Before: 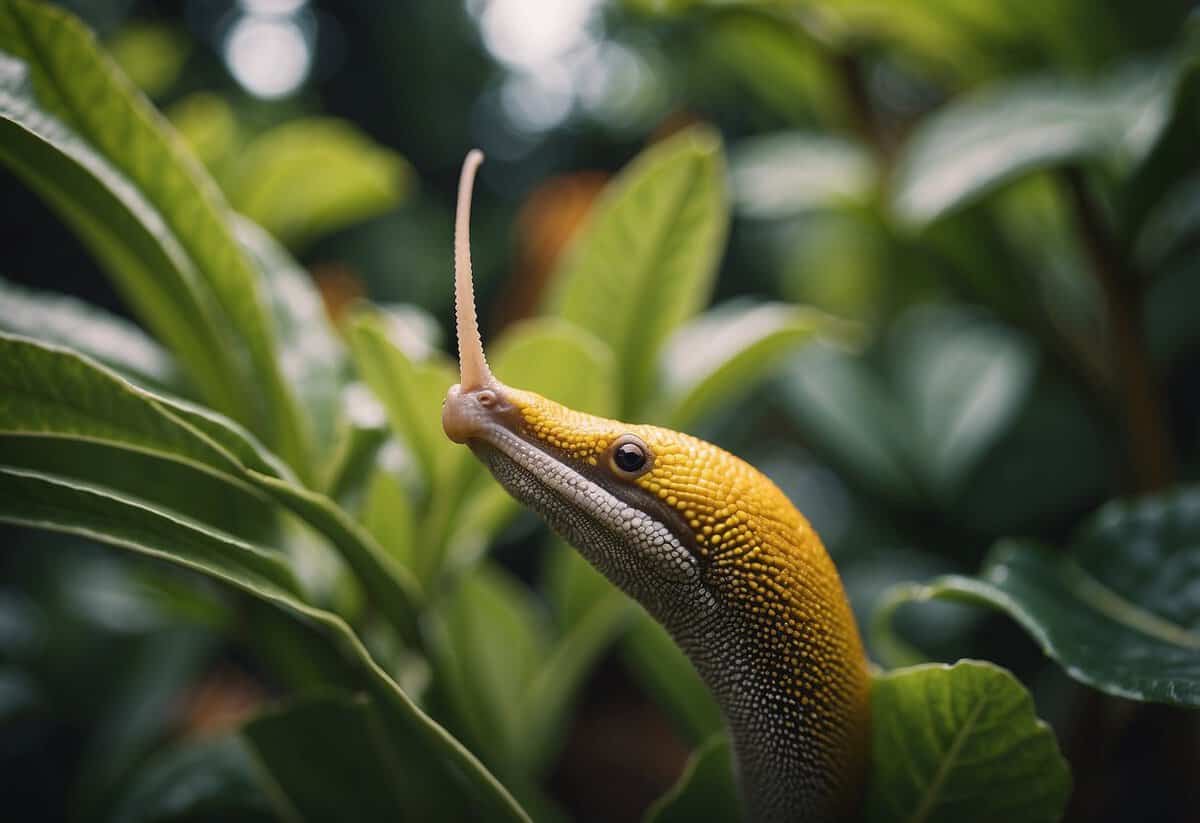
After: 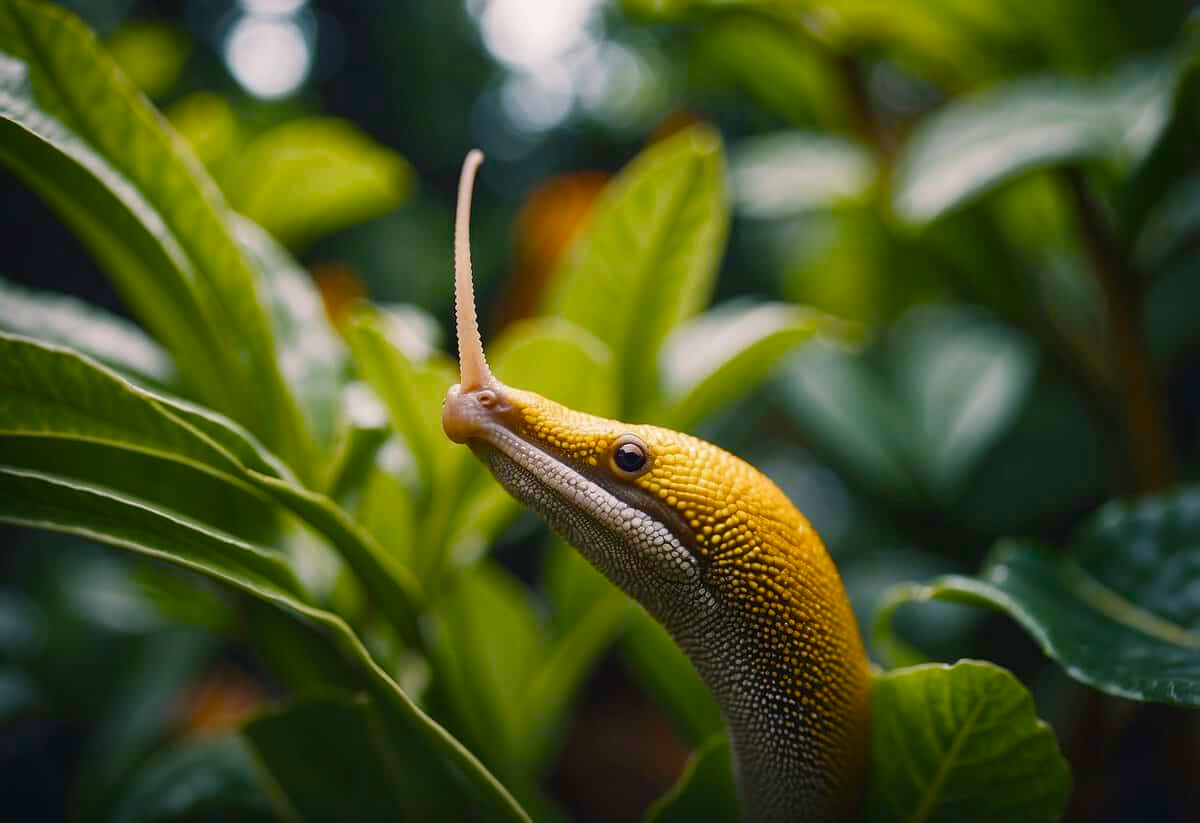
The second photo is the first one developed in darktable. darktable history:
color balance rgb: linear chroma grading › global chroma 14.502%, perceptual saturation grading › global saturation 0.922%, perceptual saturation grading › highlights -17.188%, perceptual saturation grading › mid-tones 33.816%, perceptual saturation grading › shadows 50.48%
